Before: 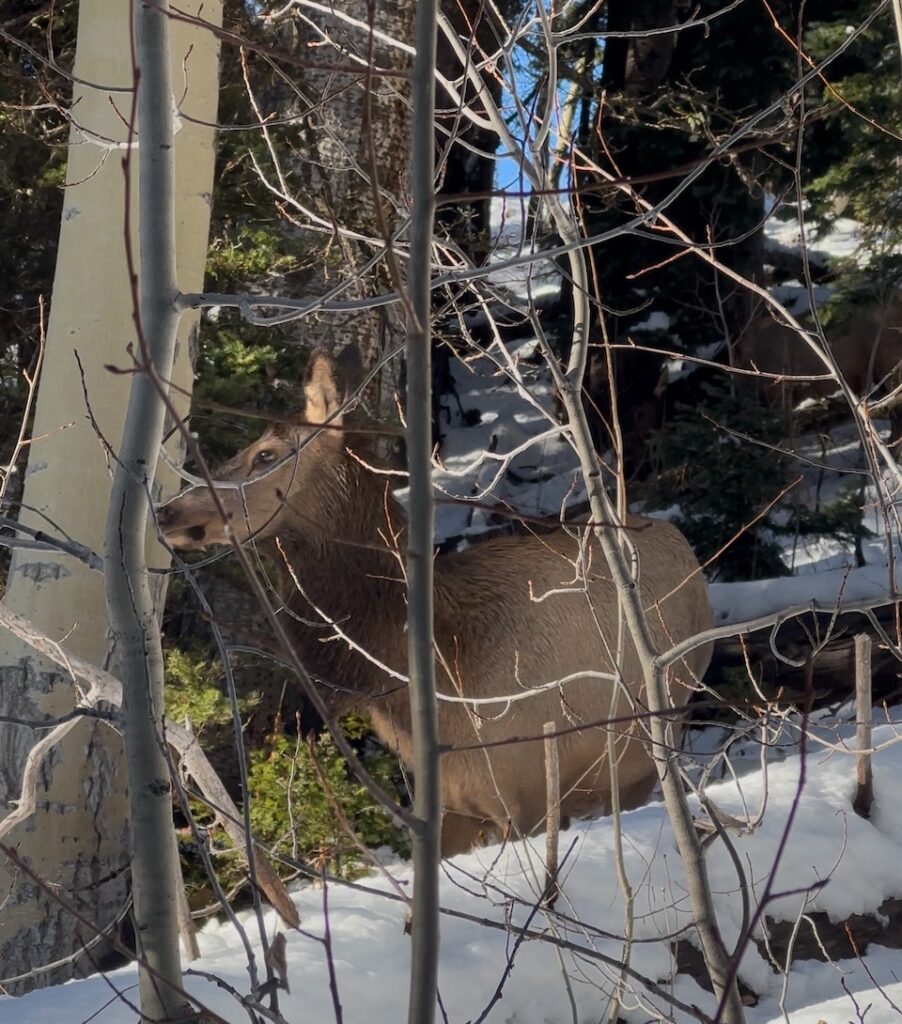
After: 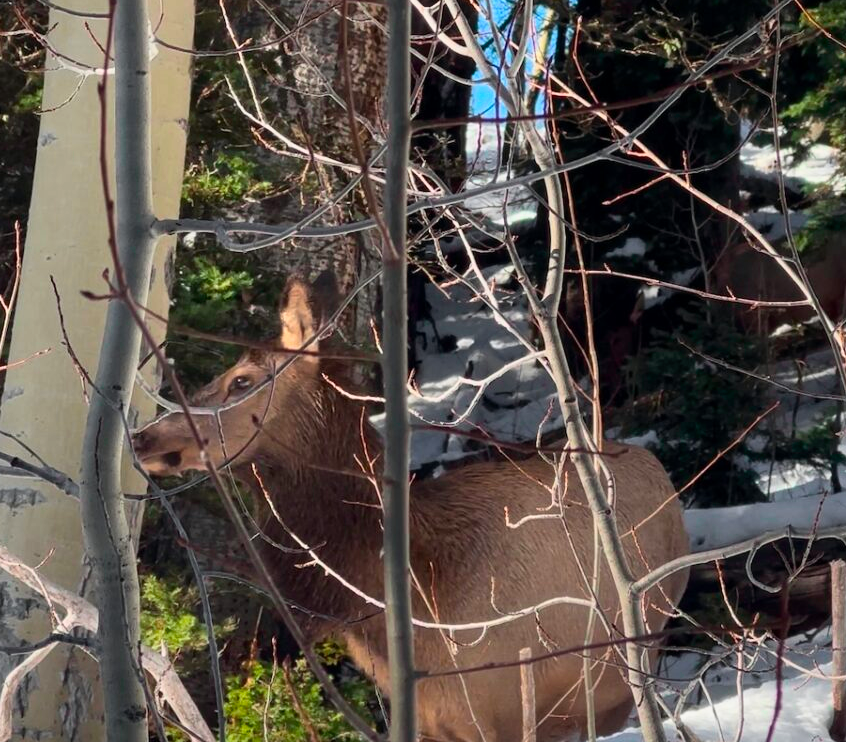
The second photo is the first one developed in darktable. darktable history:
crop: left 2.737%, top 7.287%, right 3.421%, bottom 20.179%
tone curve: curves: ch0 [(0, 0) (0.051, 0.047) (0.102, 0.099) (0.236, 0.249) (0.429, 0.473) (0.67, 0.755) (0.875, 0.948) (1, 0.985)]; ch1 [(0, 0) (0.339, 0.298) (0.402, 0.363) (0.453, 0.413) (0.485, 0.469) (0.494, 0.493) (0.504, 0.502) (0.515, 0.526) (0.563, 0.591) (0.597, 0.639) (0.834, 0.888) (1, 1)]; ch2 [(0, 0) (0.362, 0.353) (0.425, 0.439) (0.501, 0.501) (0.537, 0.538) (0.58, 0.59) (0.642, 0.669) (0.773, 0.856) (1, 1)], color space Lab, independent channels, preserve colors none
contrast brightness saturation: contrast 0.04, saturation 0.16
